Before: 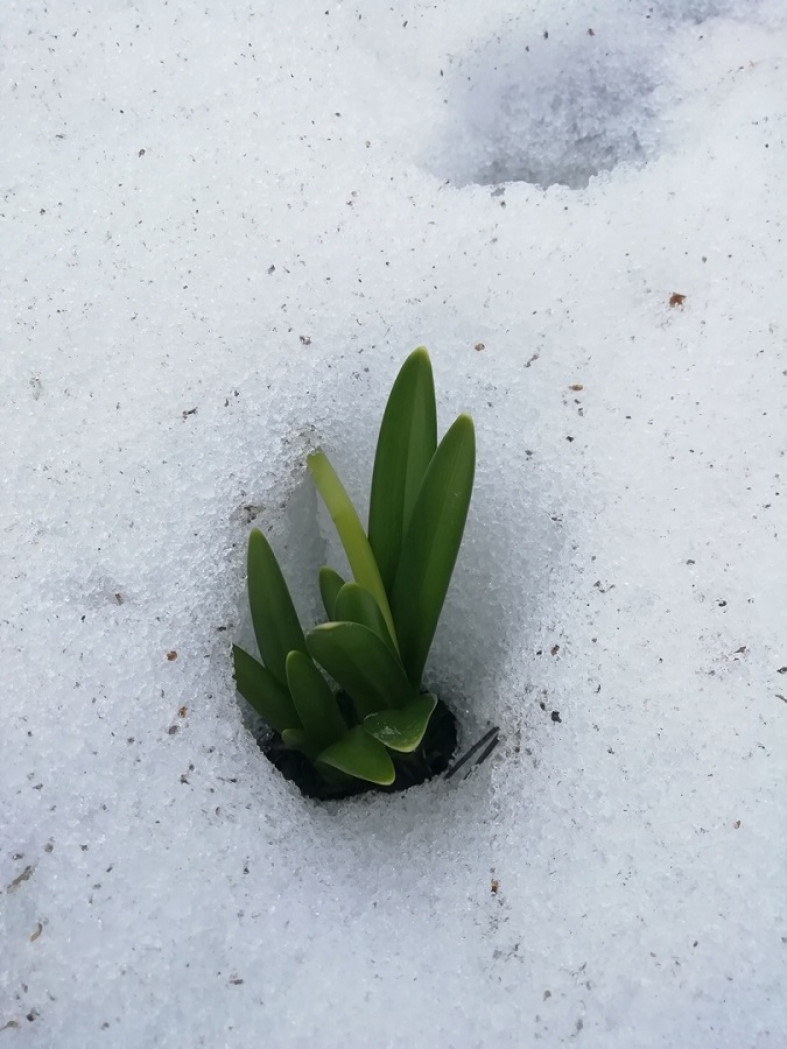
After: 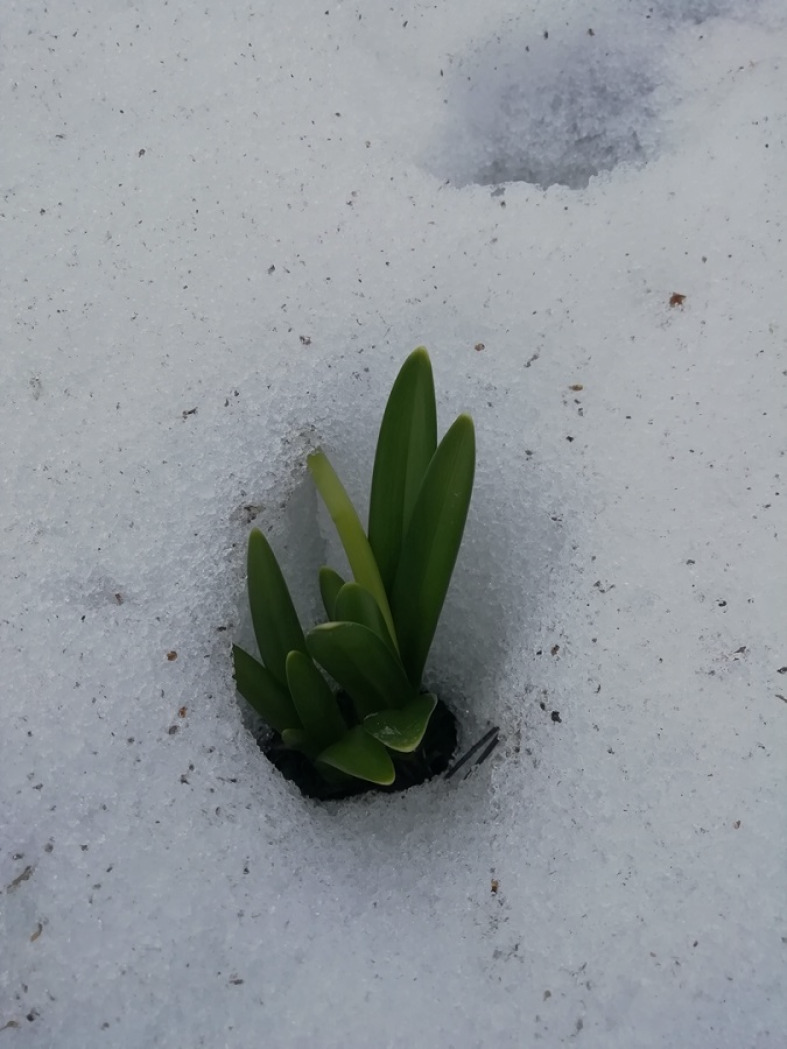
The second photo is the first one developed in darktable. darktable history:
exposure: black level correction 0, exposure -0.762 EV, compensate exposure bias true, compensate highlight preservation false
